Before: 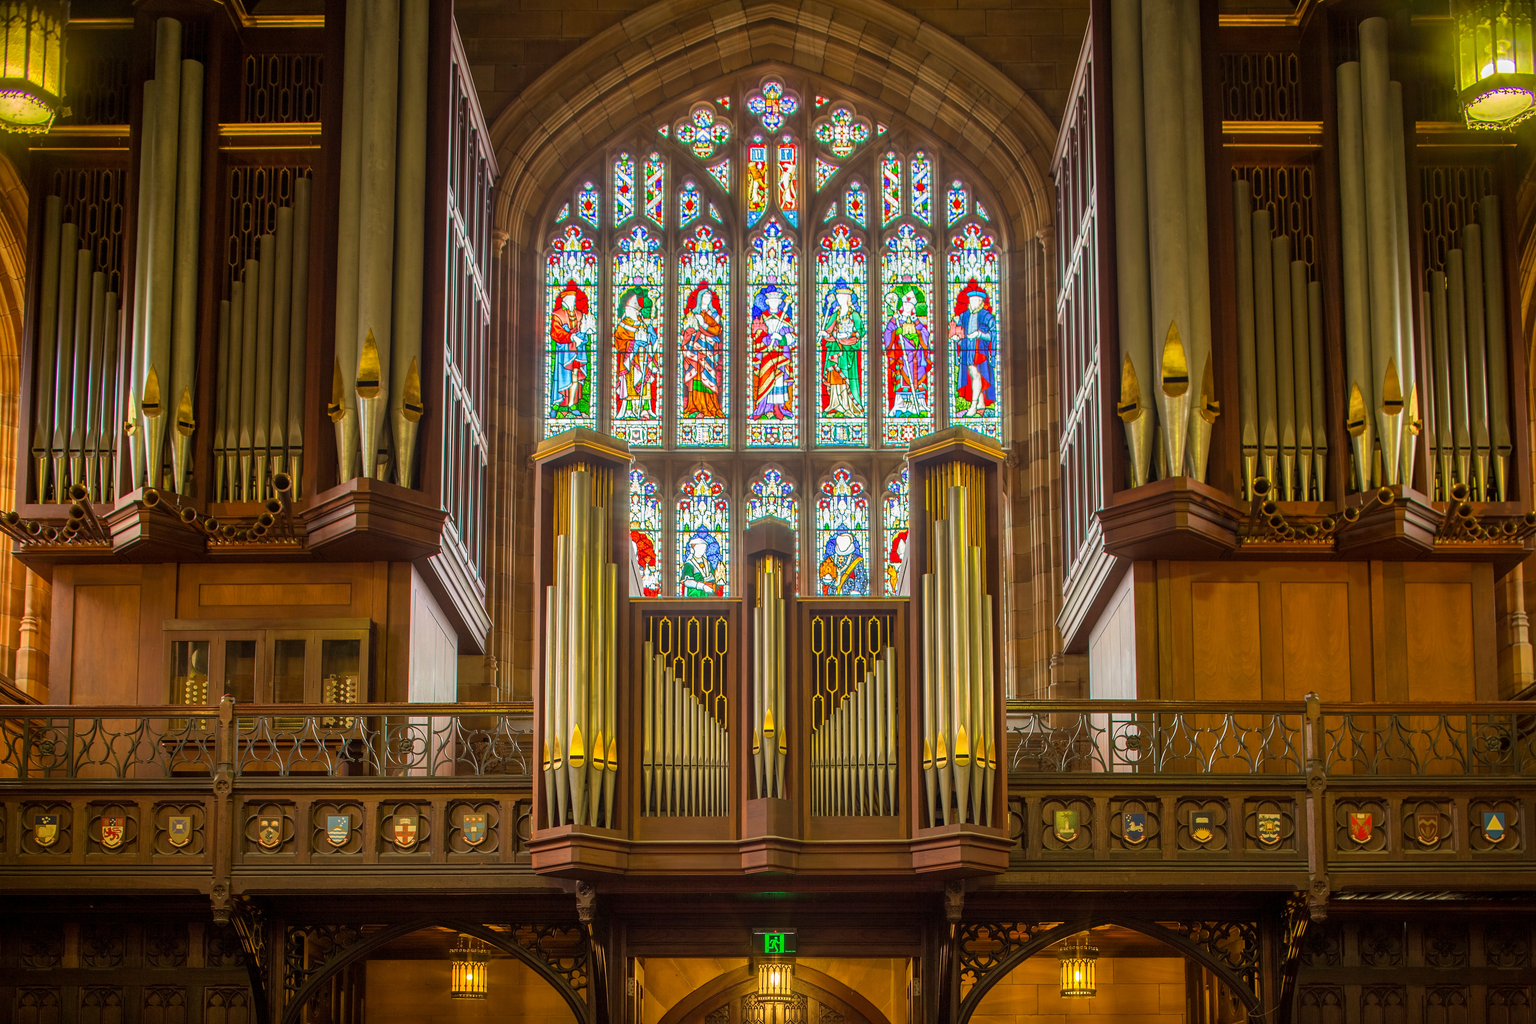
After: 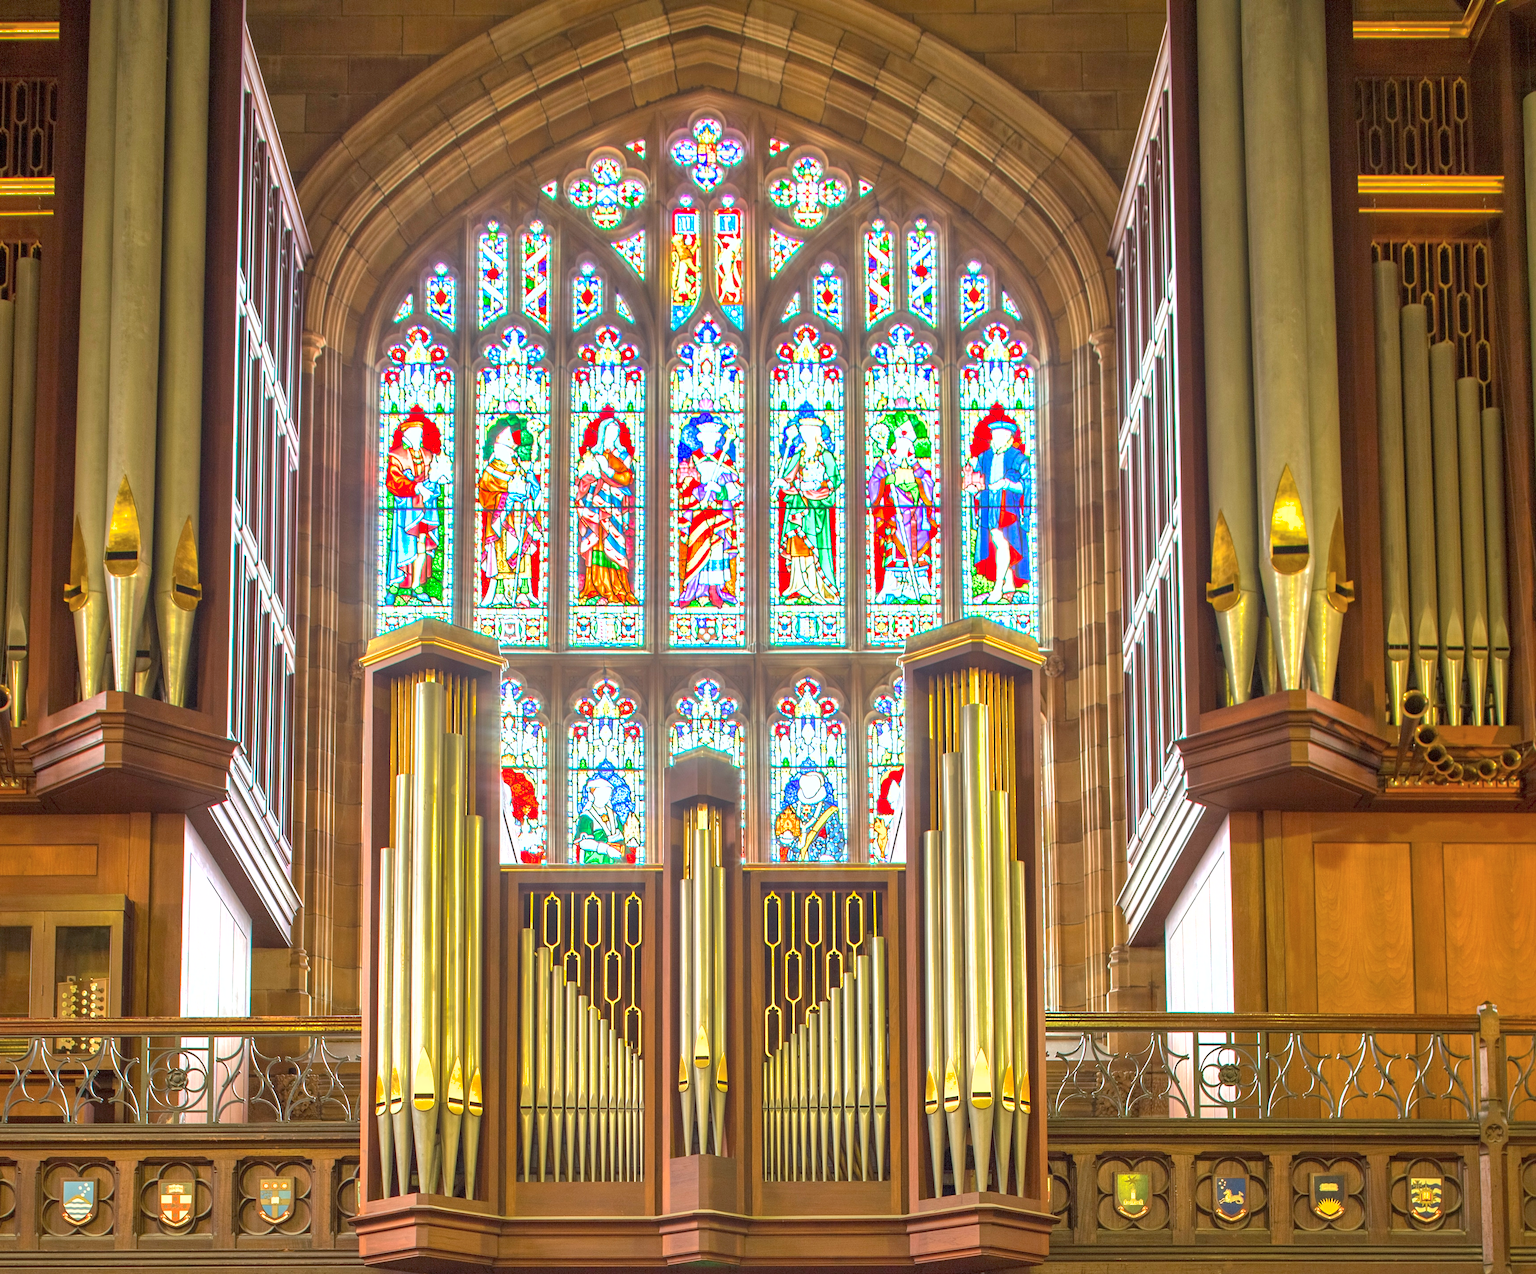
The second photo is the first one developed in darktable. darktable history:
crop: left 18.486%, right 12.375%, bottom 13.973%
color calibration: x 0.367, y 0.376, temperature 4367.01 K
exposure: exposure 1.137 EV, compensate highlight preservation false
shadows and highlights: on, module defaults
